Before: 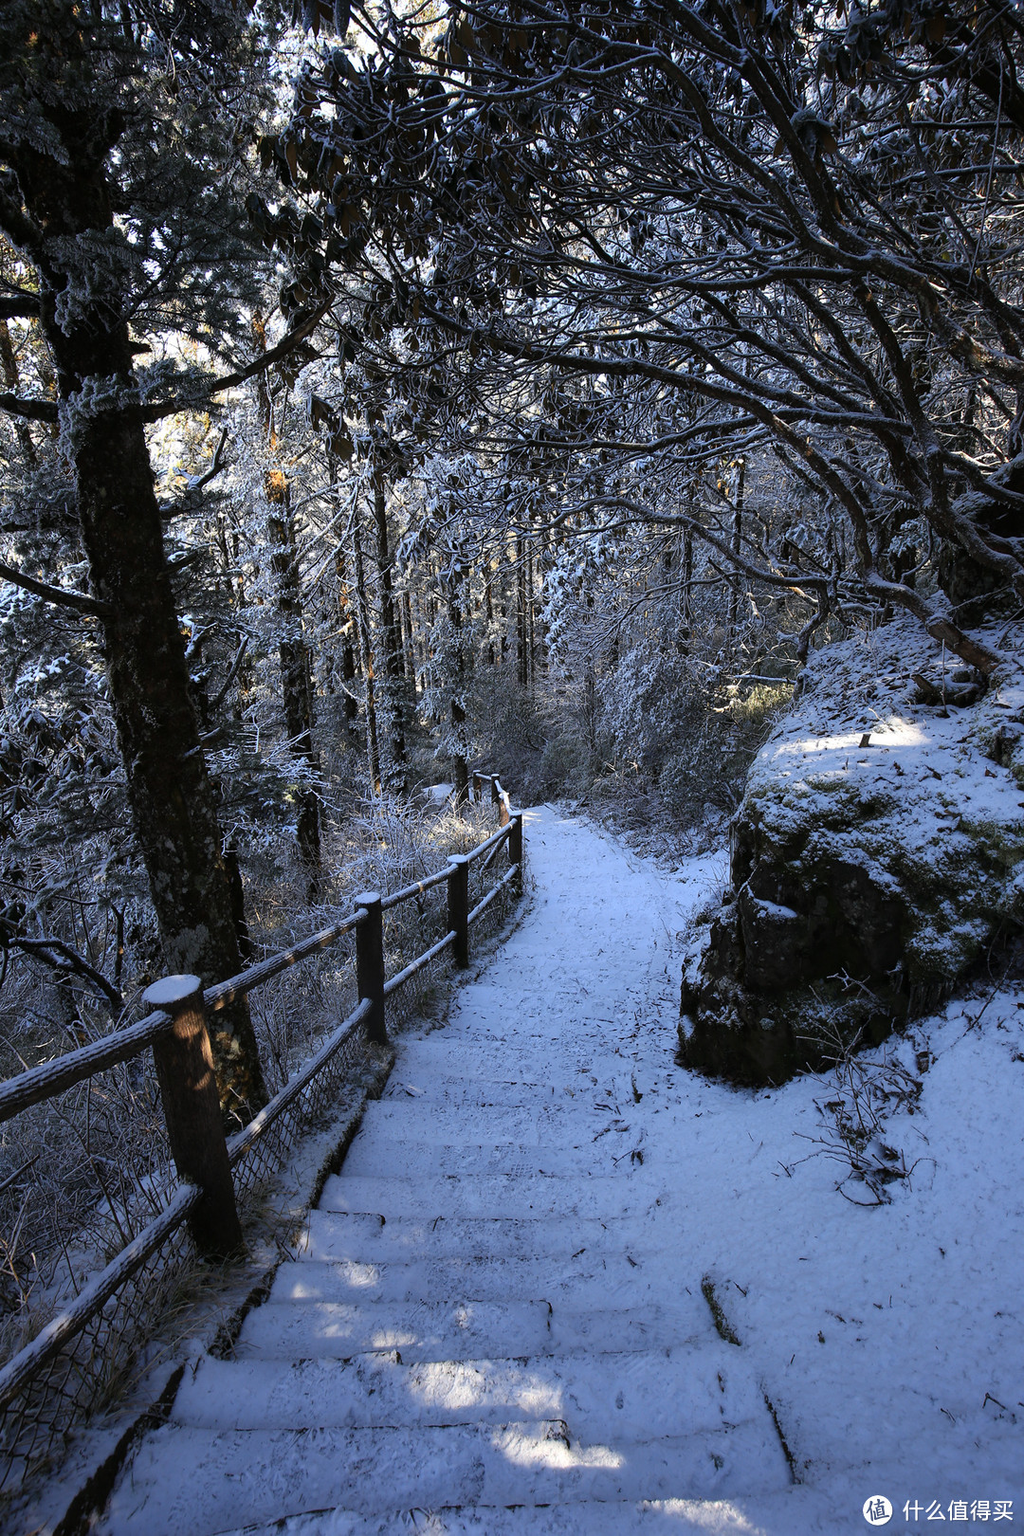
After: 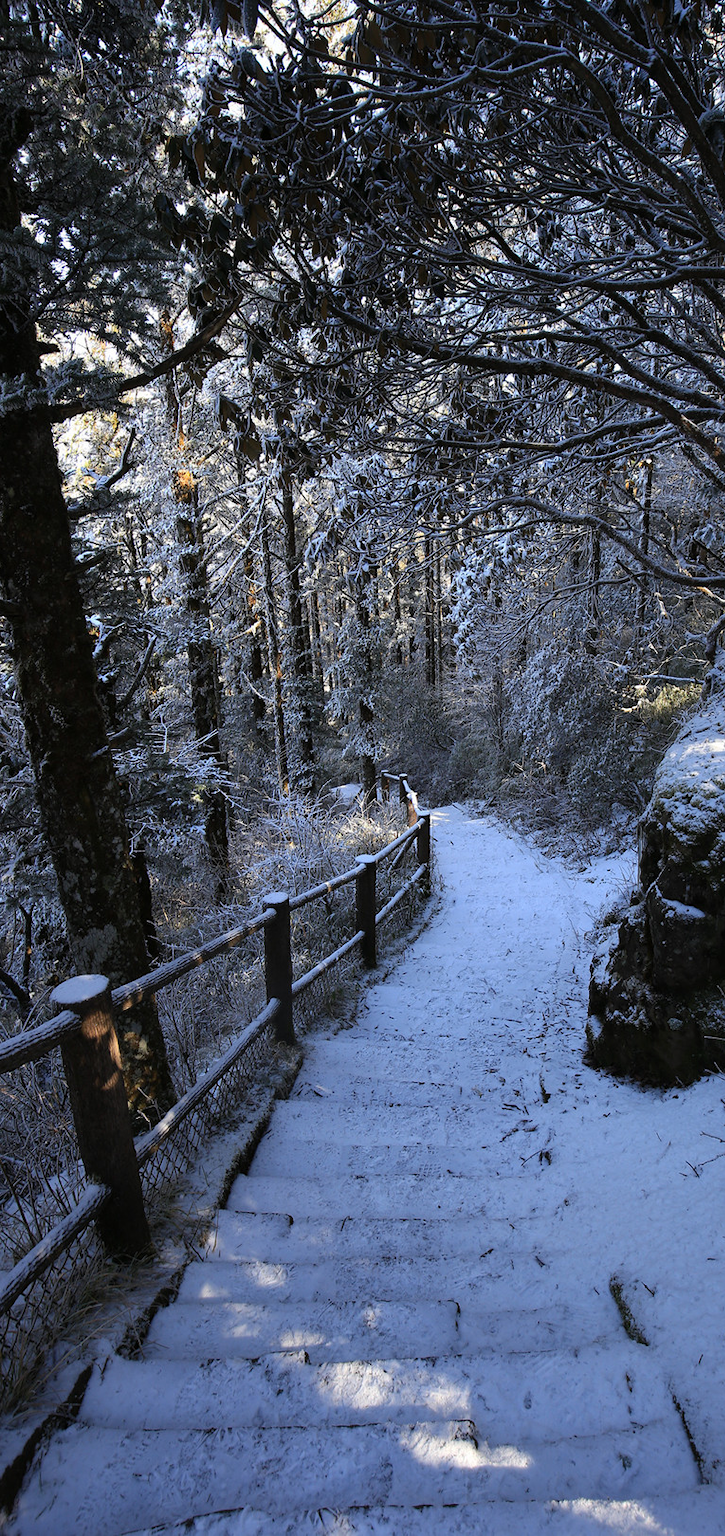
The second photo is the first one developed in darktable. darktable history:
crop and rotate: left 9.009%, right 20.075%
